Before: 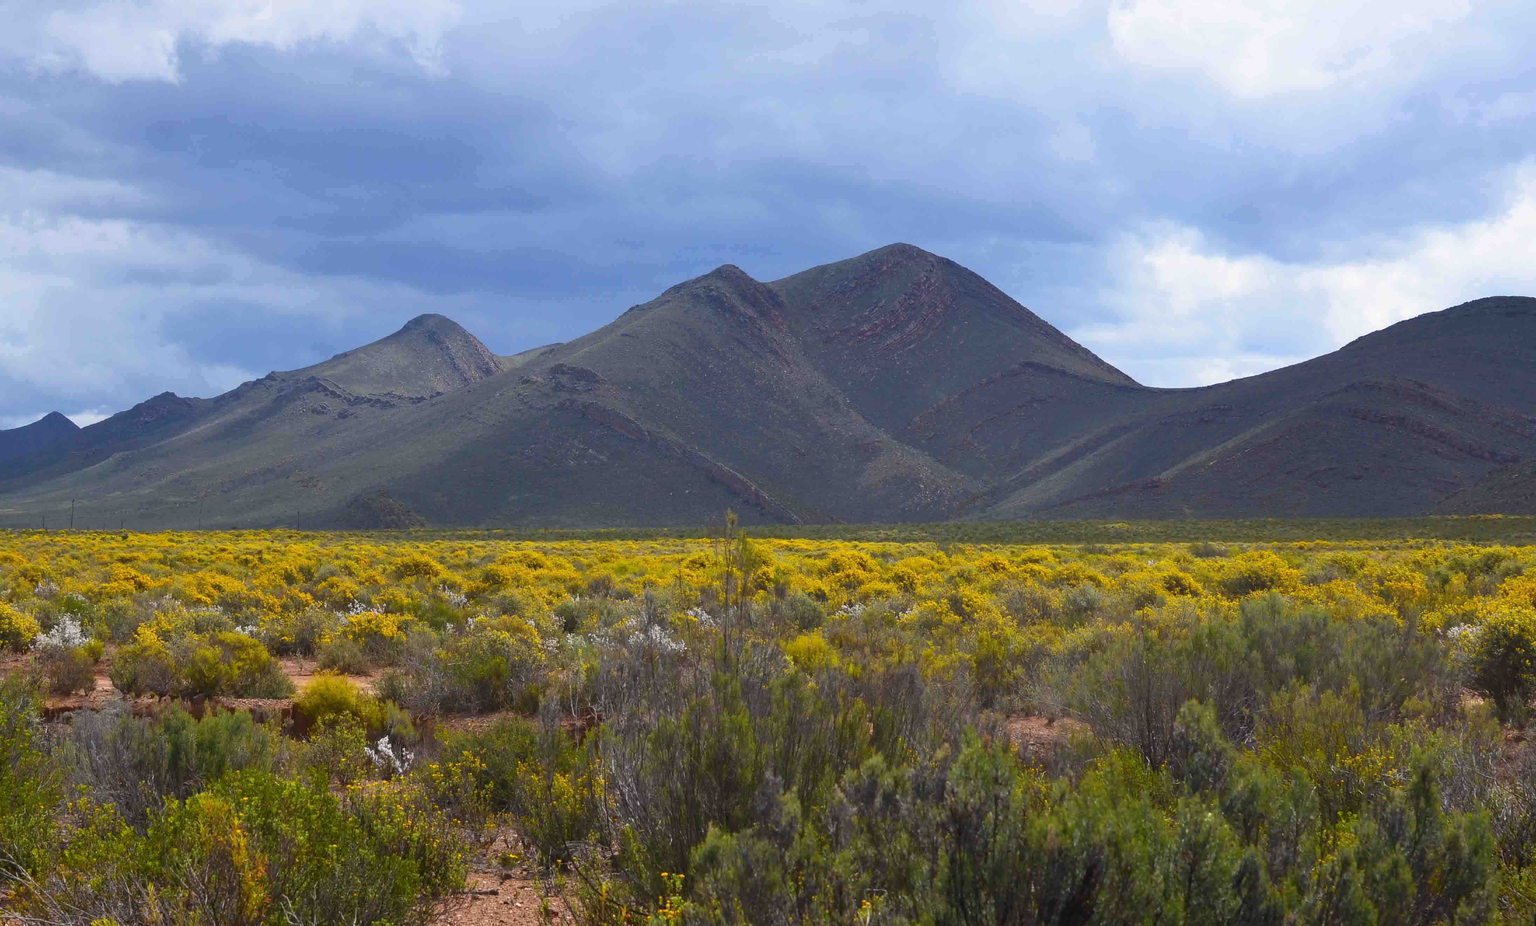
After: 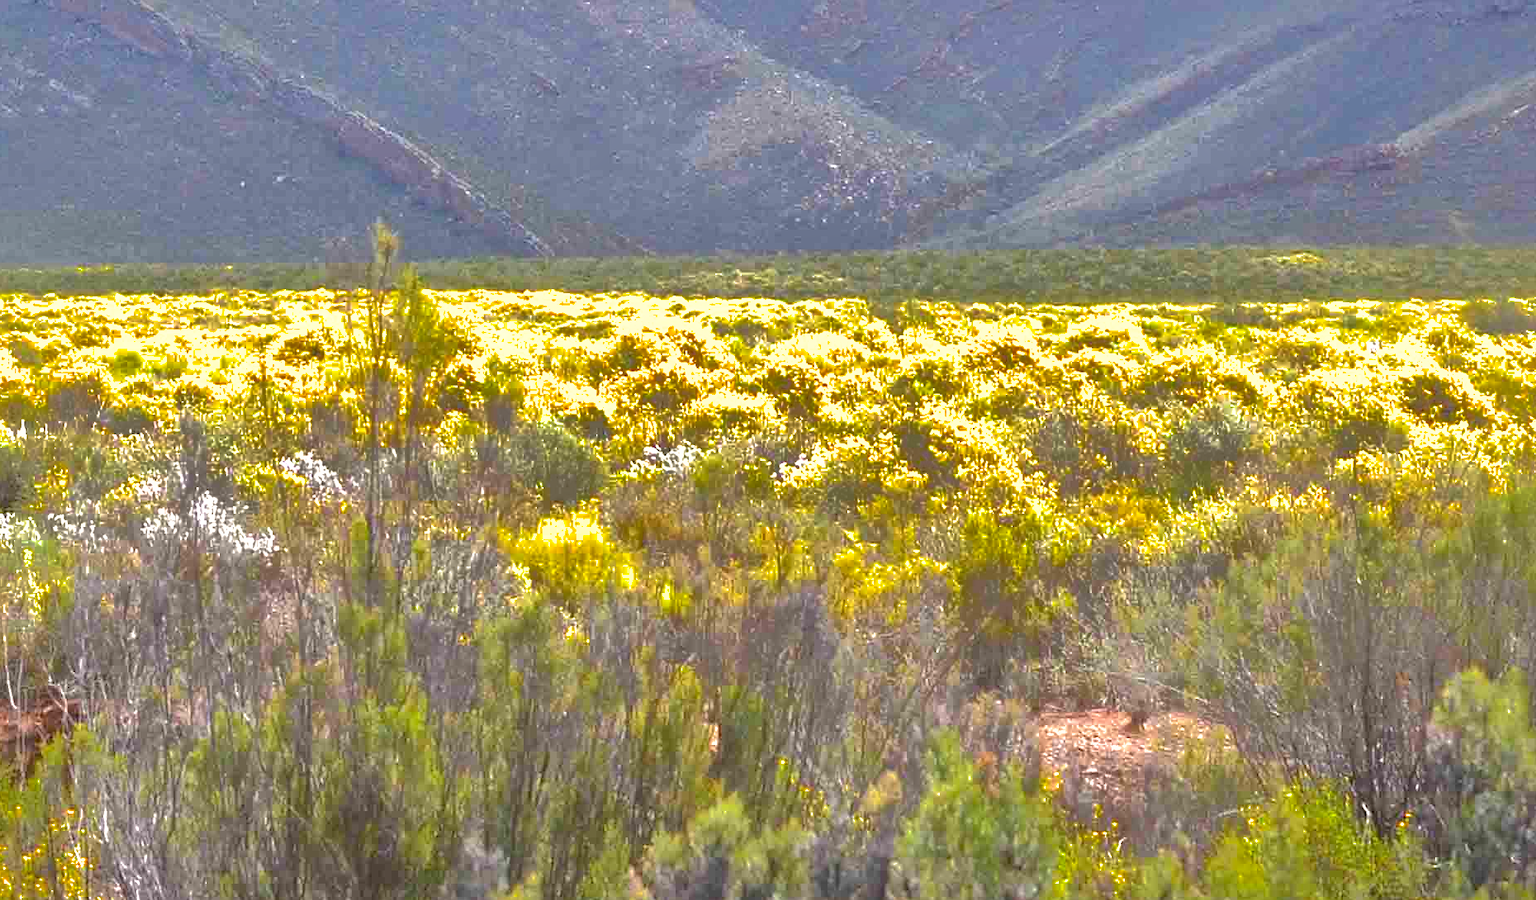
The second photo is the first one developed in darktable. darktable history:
exposure: black level correction 0.001, exposure 1.726 EV, compensate exposure bias true, compensate highlight preservation false
shadows and highlights: shadows -18.52, highlights -73.41
crop: left 37.002%, top 44.891%, right 20.569%, bottom 13.844%
